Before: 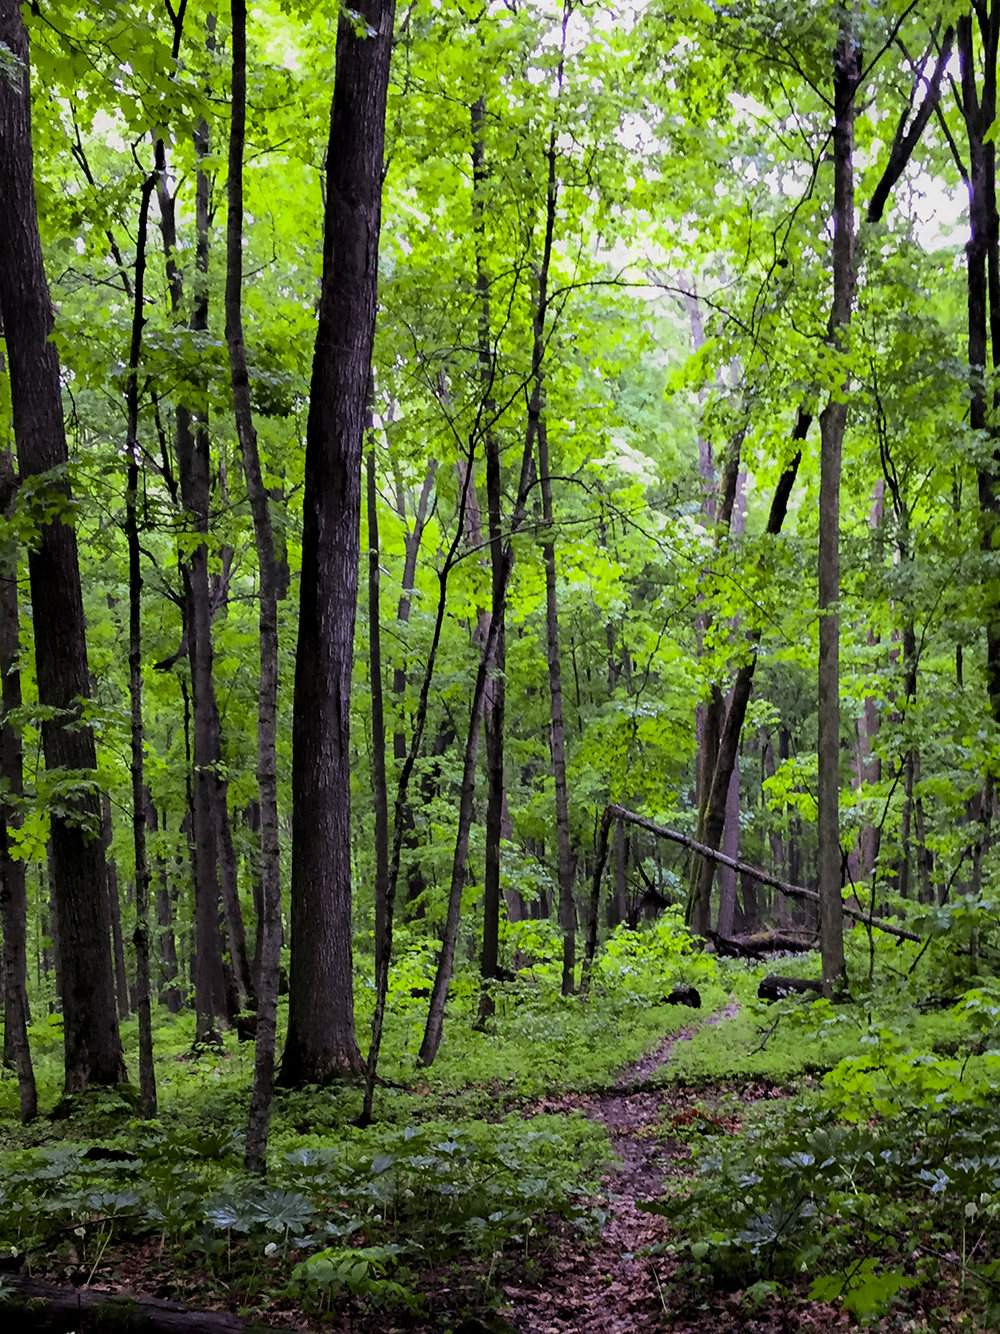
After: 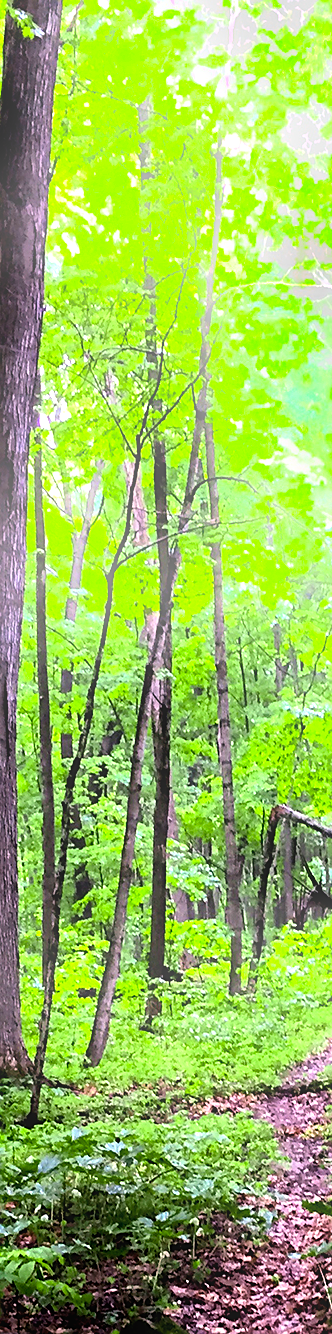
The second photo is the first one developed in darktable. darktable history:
sharpen: radius 1.559, amount 0.373, threshold 1.271
bloom: size 9%, threshold 100%, strength 7%
exposure: black level correction 0, exposure 1.675 EV, compensate exposure bias true, compensate highlight preservation false
crop: left 33.36%, right 33.36%
tone equalizer: on, module defaults
